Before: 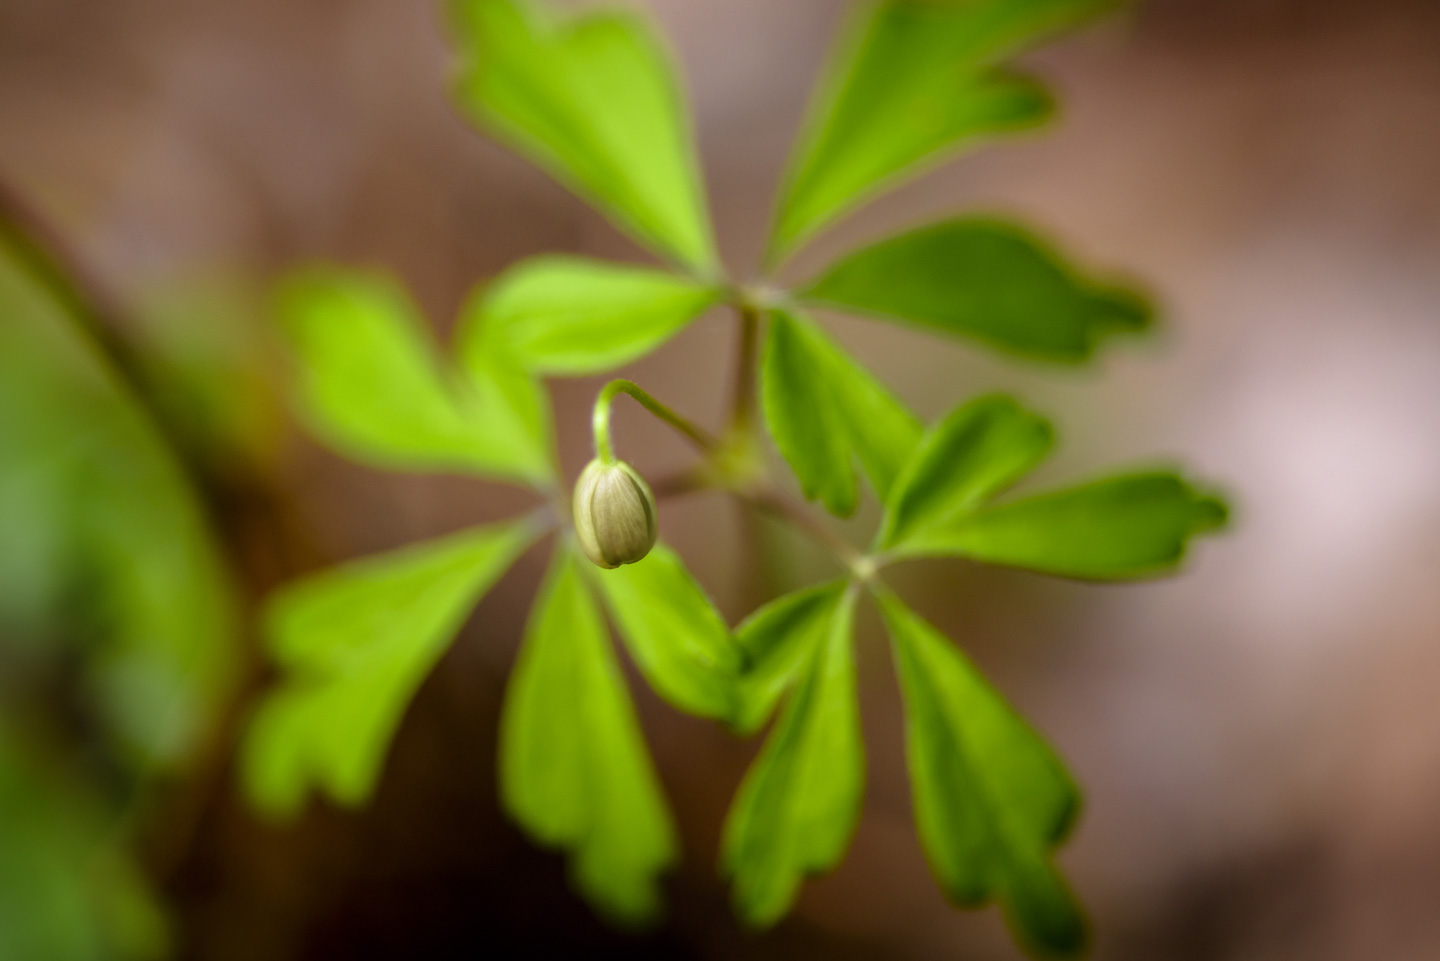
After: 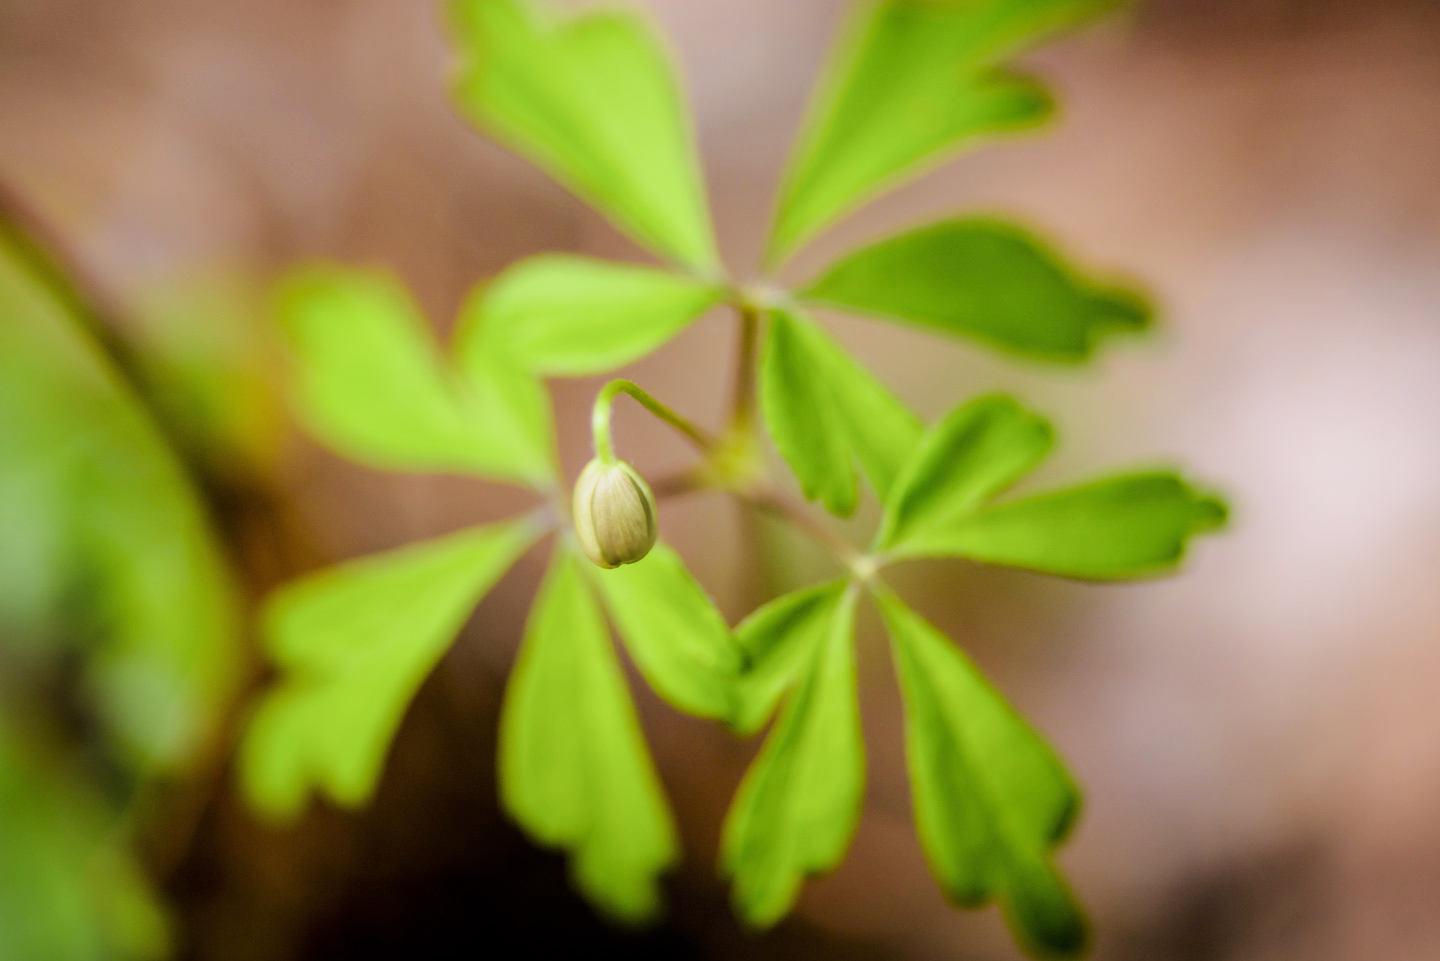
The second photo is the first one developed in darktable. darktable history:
exposure: black level correction 0, exposure 1 EV, compensate exposure bias true, compensate highlight preservation false
filmic rgb: black relative exposure -7.65 EV, white relative exposure 4.56 EV, hardness 3.61
